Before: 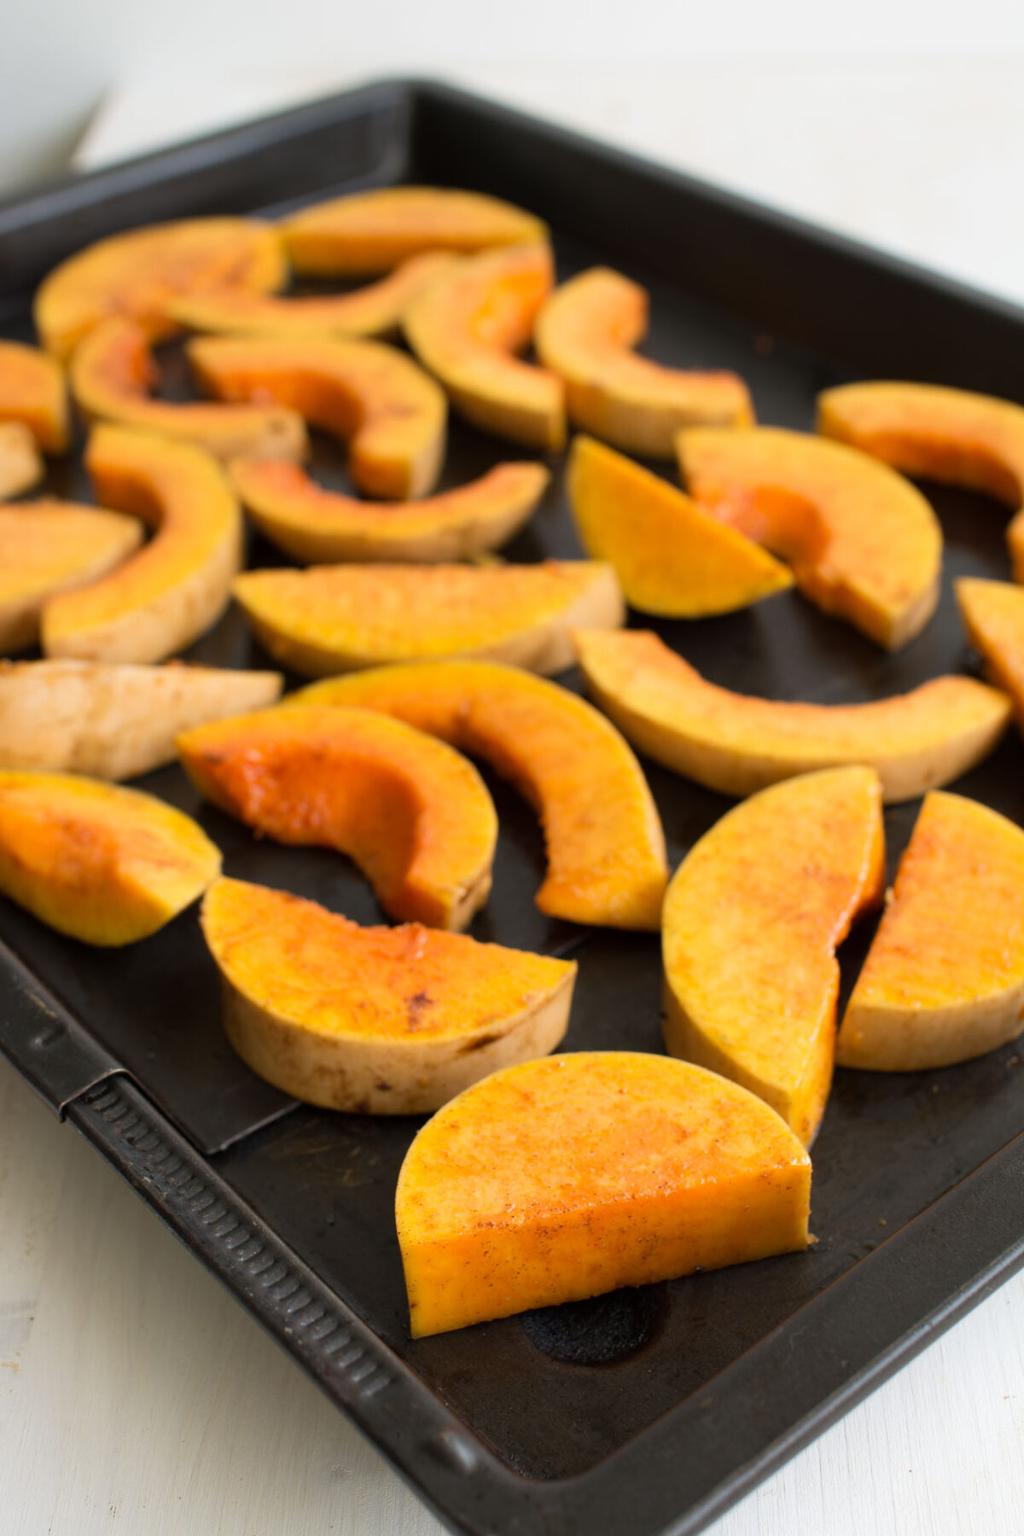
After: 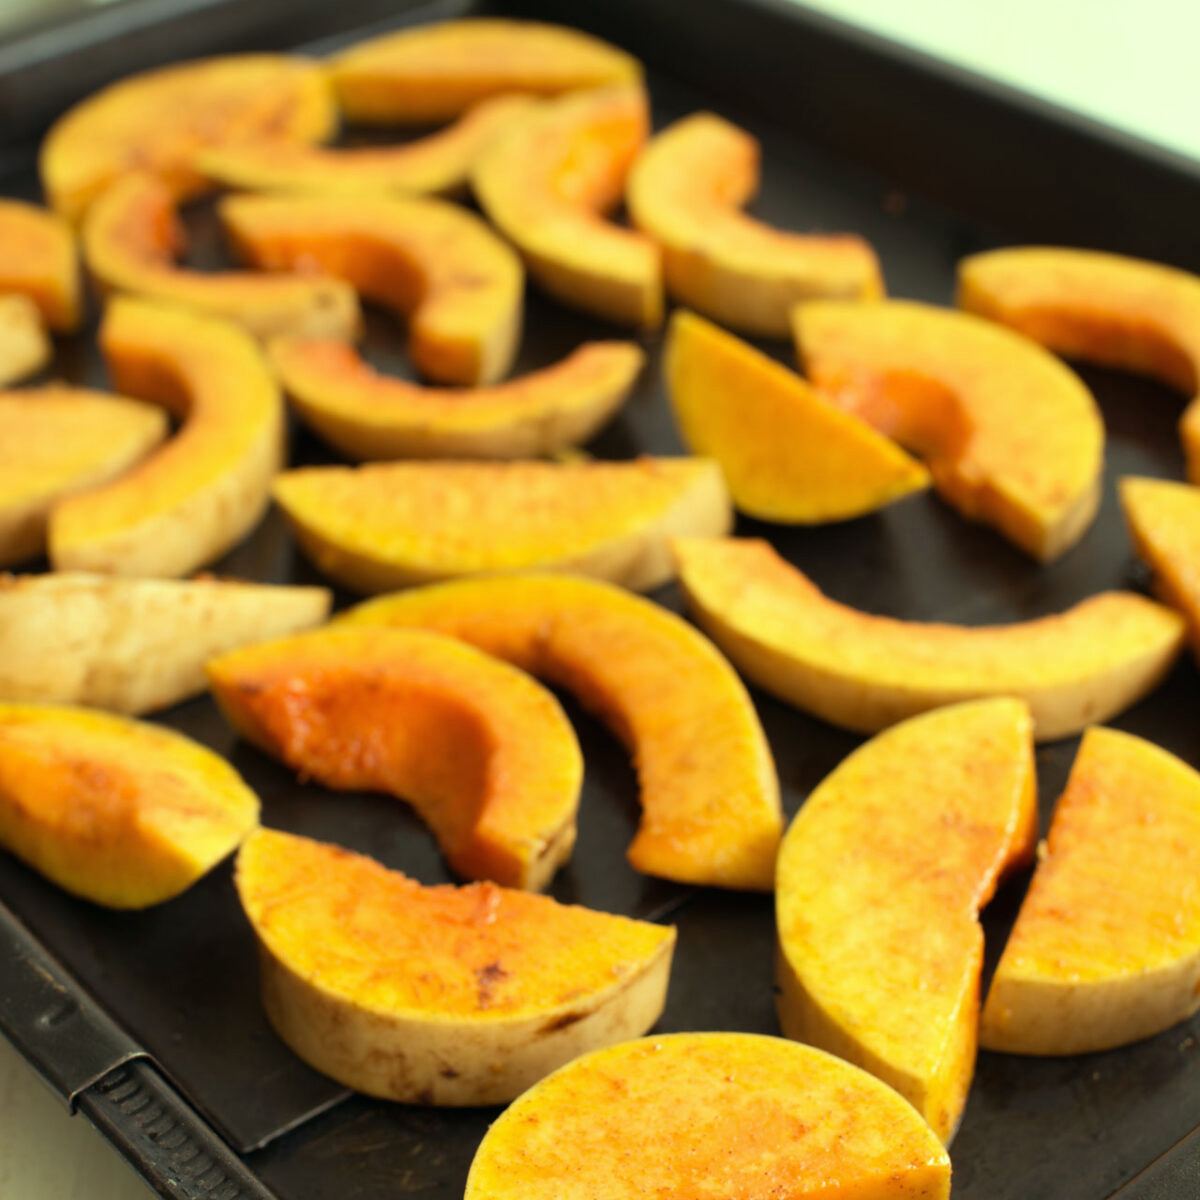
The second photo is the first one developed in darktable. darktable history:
color balance: mode lift, gamma, gain (sRGB), lift [0.997, 0.979, 1.021, 1.011], gamma [1, 1.084, 0.916, 0.998], gain [1, 0.87, 1.13, 1.101], contrast 4.55%, contrast fulcrum 38.24%, output saturation 104.09%
crop: top 11.166%, bottom 22.168%
white balance: red 1.138, green 0.996, blue 0.812
